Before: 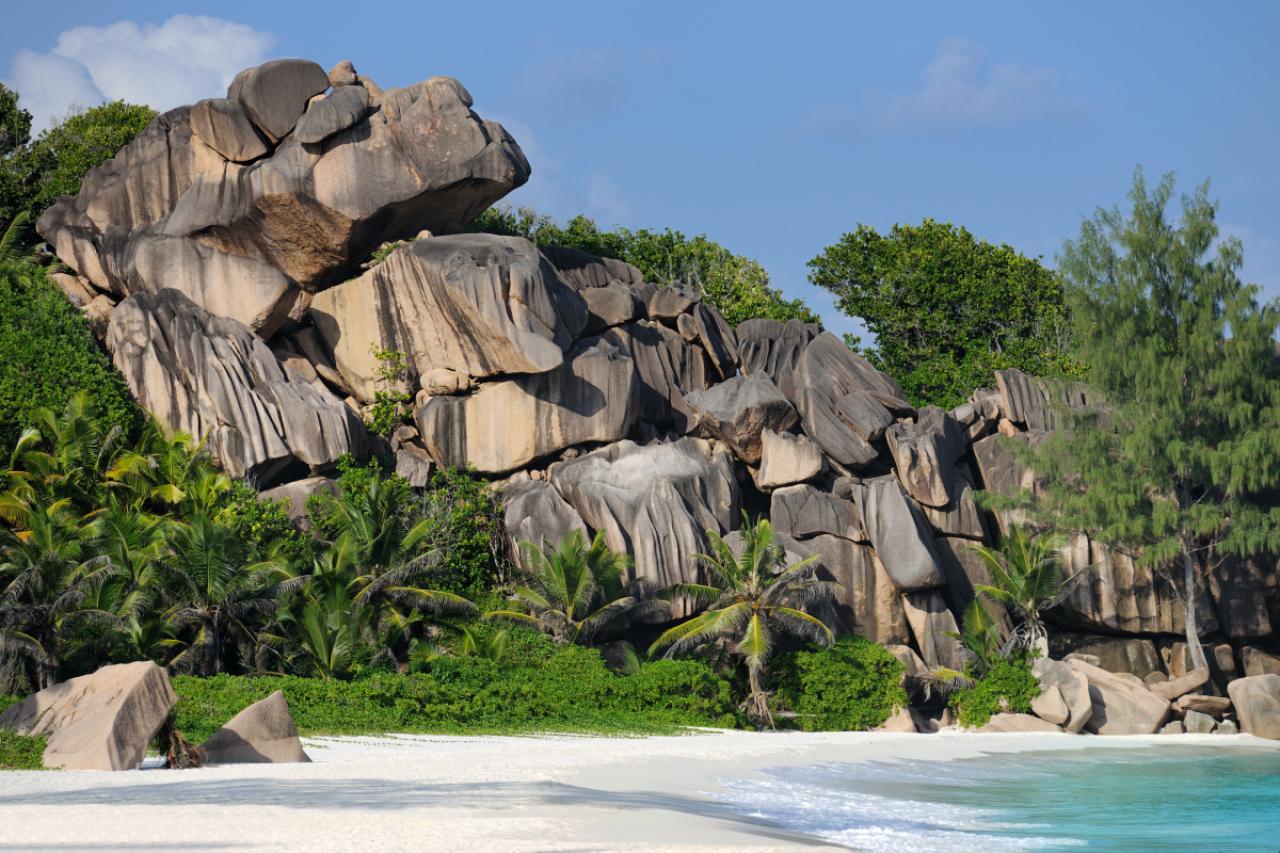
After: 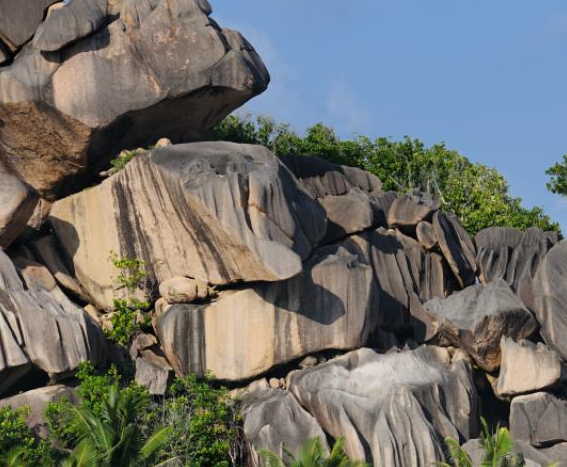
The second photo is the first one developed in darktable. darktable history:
crop: left 20.433%, top 10.827%, right 35.226%, bottom 34.337%
